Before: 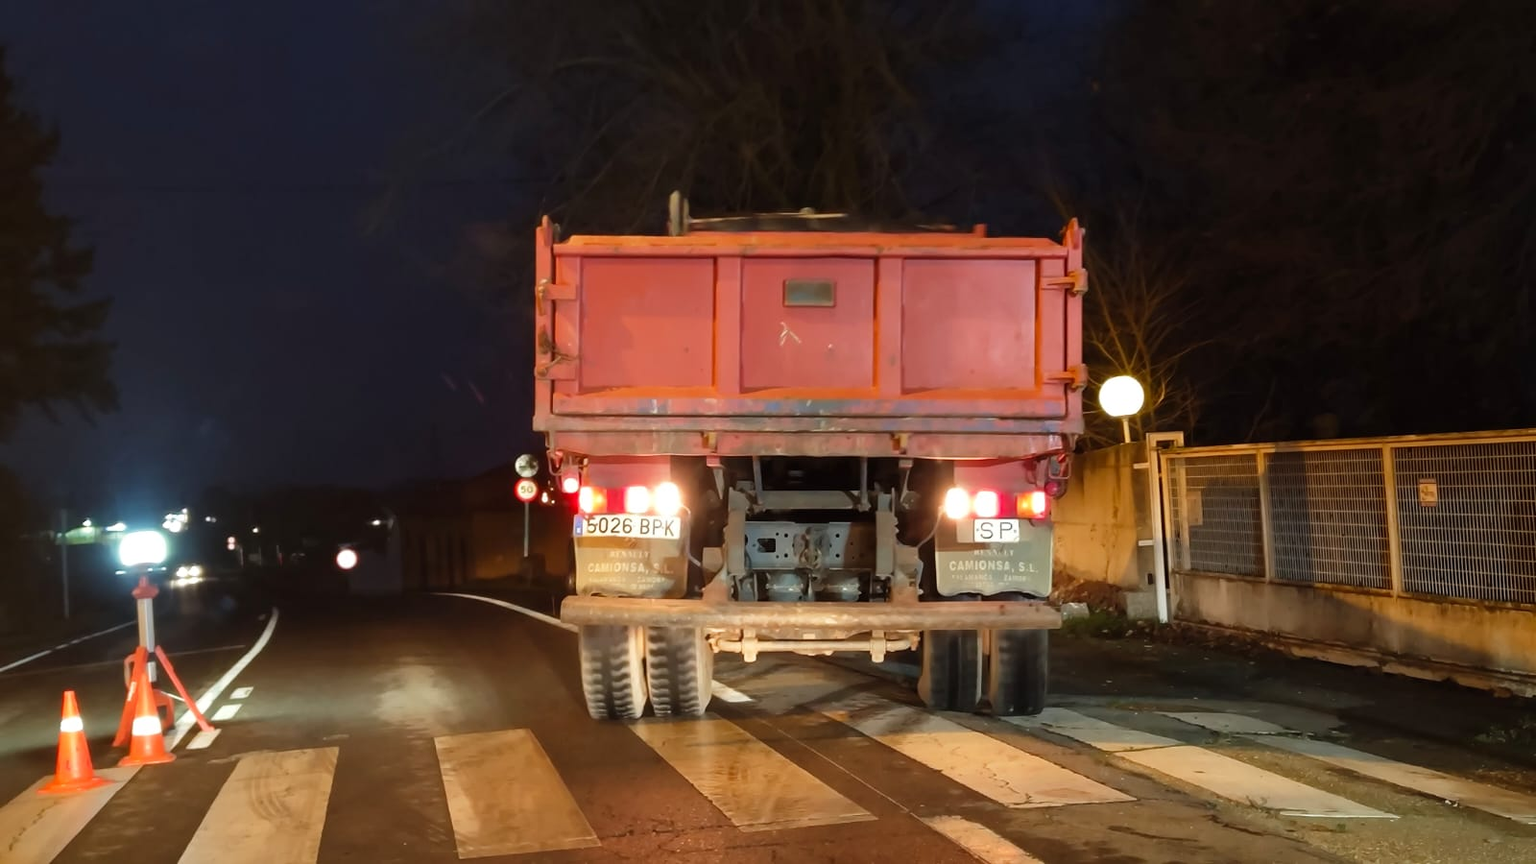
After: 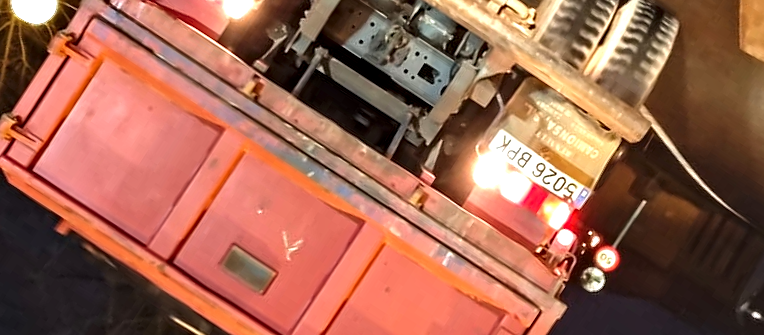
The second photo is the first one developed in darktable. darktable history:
exposure: black level correction -0.002, exposure 0.545 EV, compensate highlight preservation false
crop and rotate: angle 146.94°, left 9.096%, top 15.569%, right 4.467%, bottom 16.943%
contrast equalizer: y [[0.5, 0.542, 0.583, 0.625, 0.667, 0.708], [0.5 ×6], [0.5 ×6], [0 ×6], [0 ×6]]
